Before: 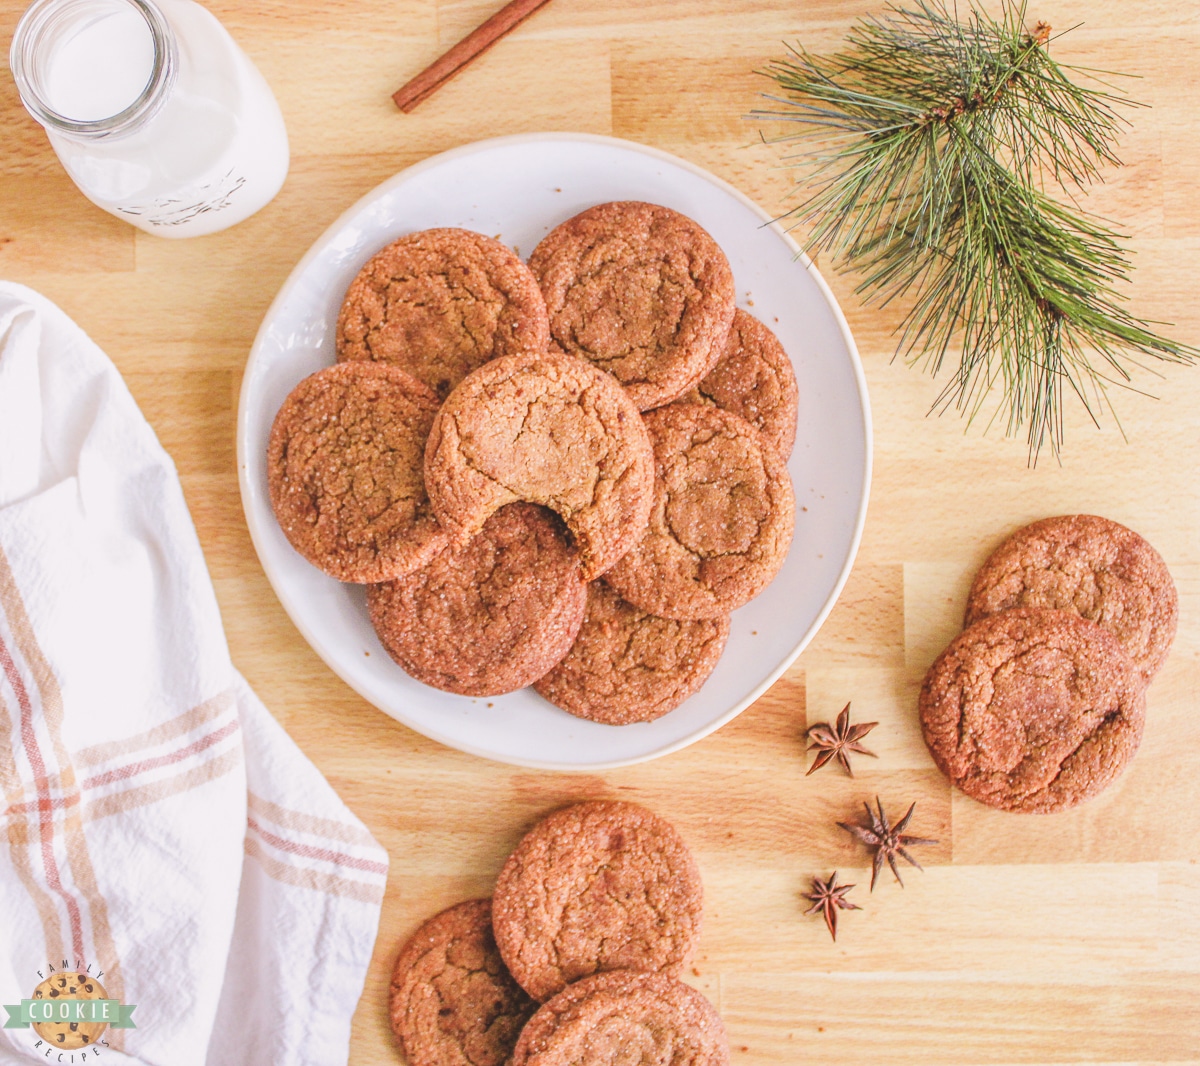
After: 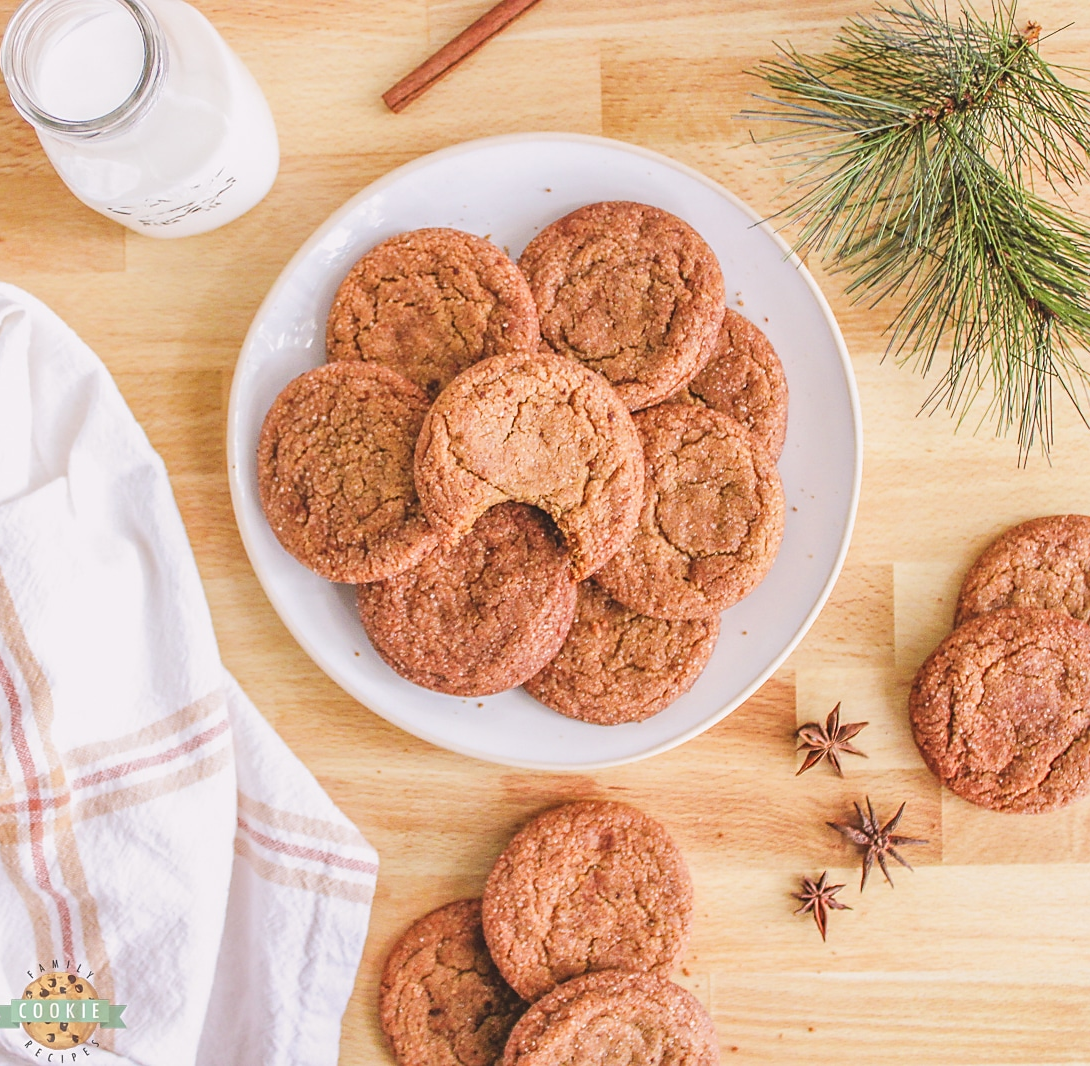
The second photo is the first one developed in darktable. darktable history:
crop and rotate: left 0.885%, right 8.262%
sharpen: radius 1.851, amount 0.4, threshold 1.513
exposure: black level correction 0.001, compensate exposure bias true, compensate highlight preservation false
